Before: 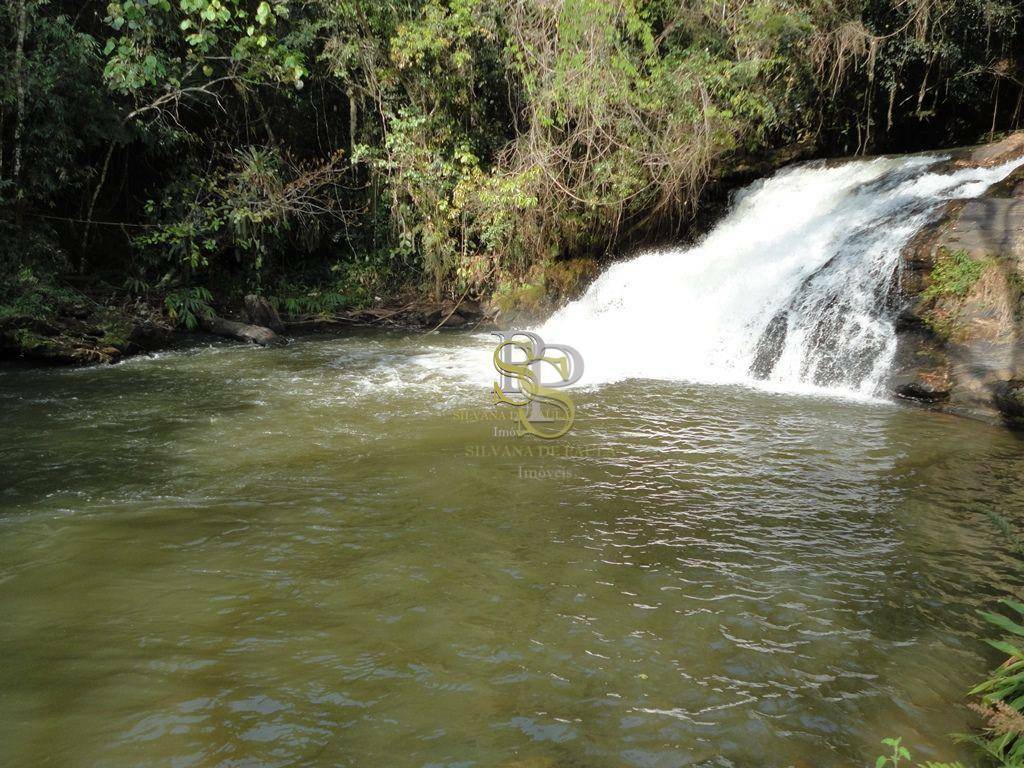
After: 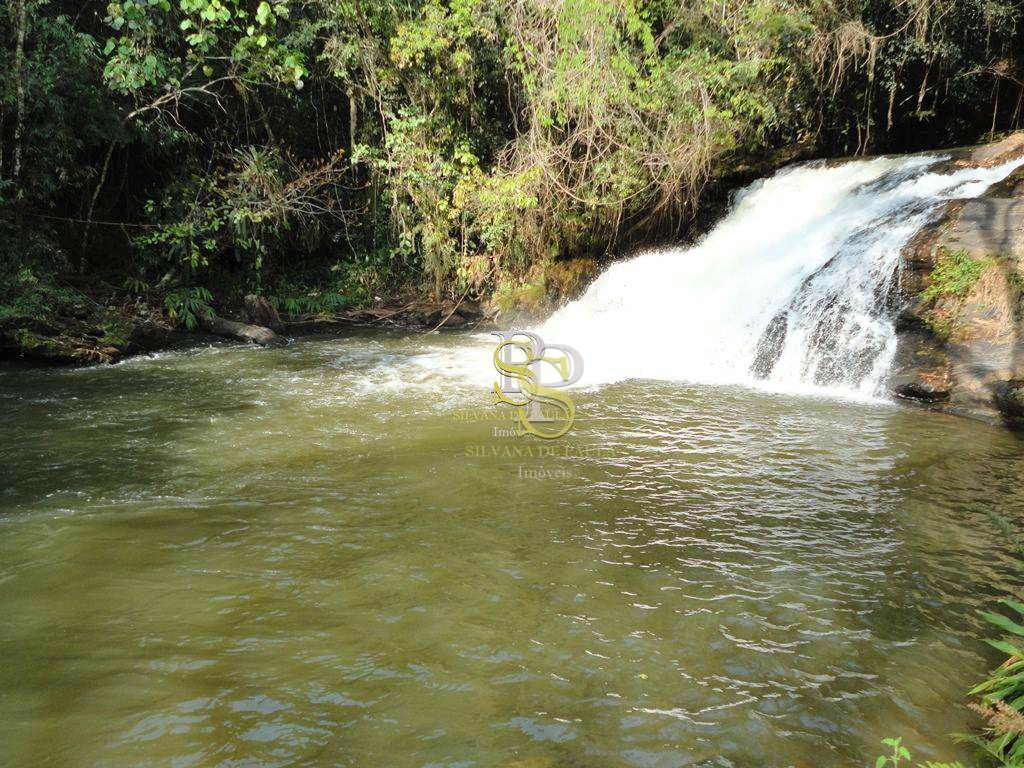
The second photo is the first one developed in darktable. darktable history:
contrast brightness saturation: contrast 0.198, brightness 0.162, saturation 0.223
